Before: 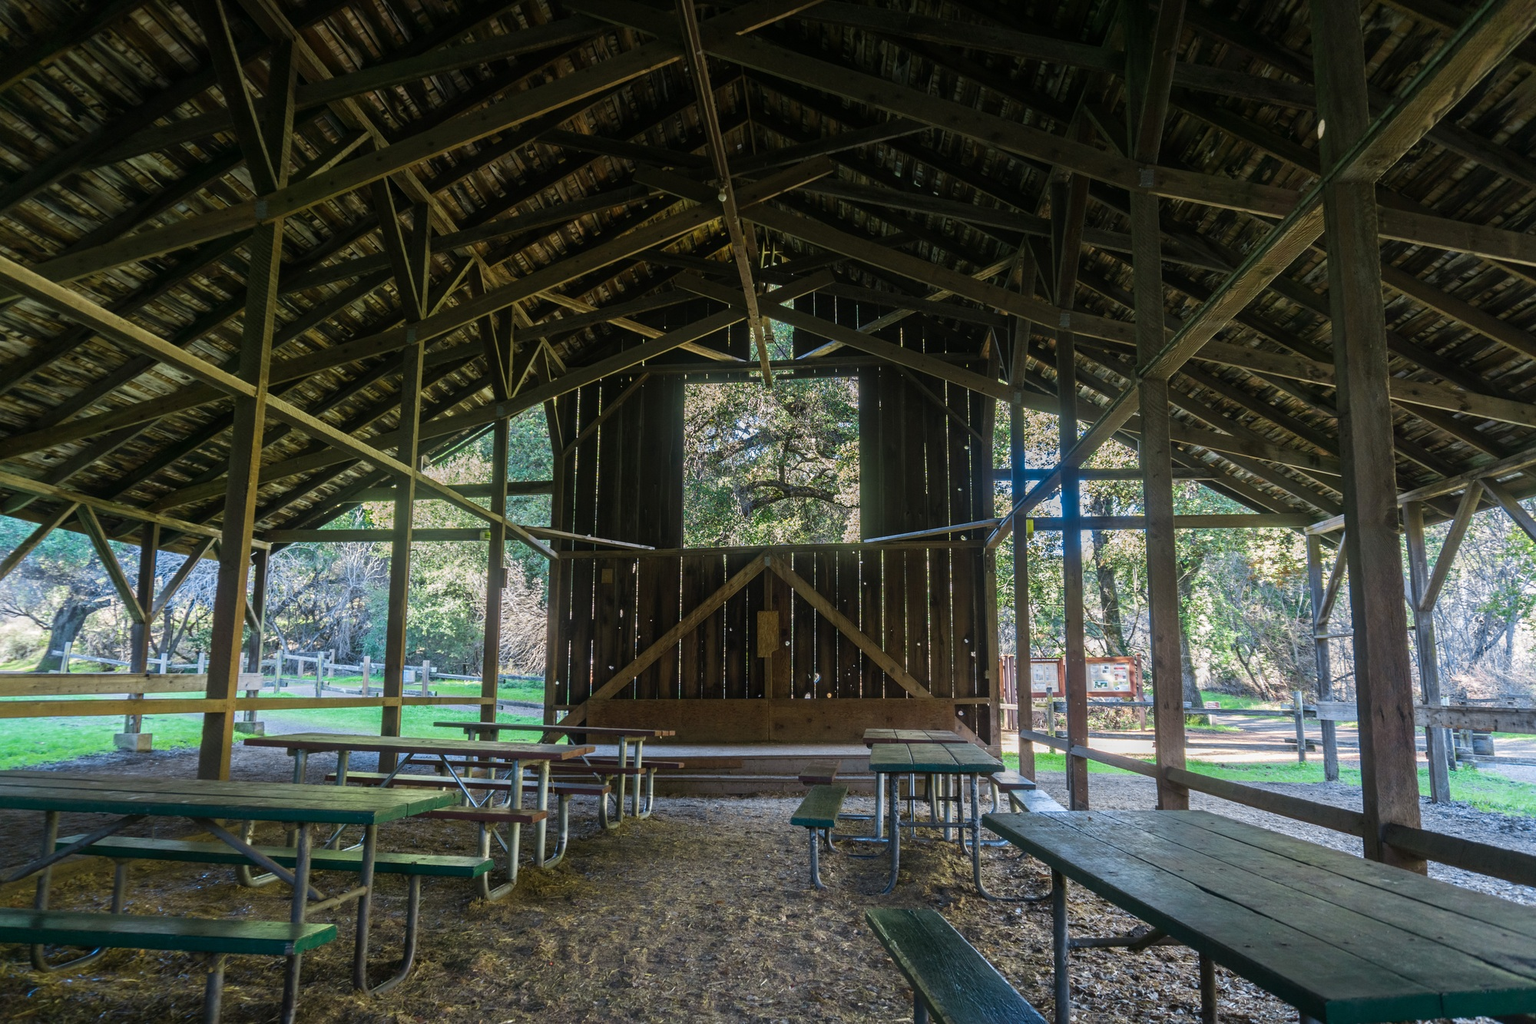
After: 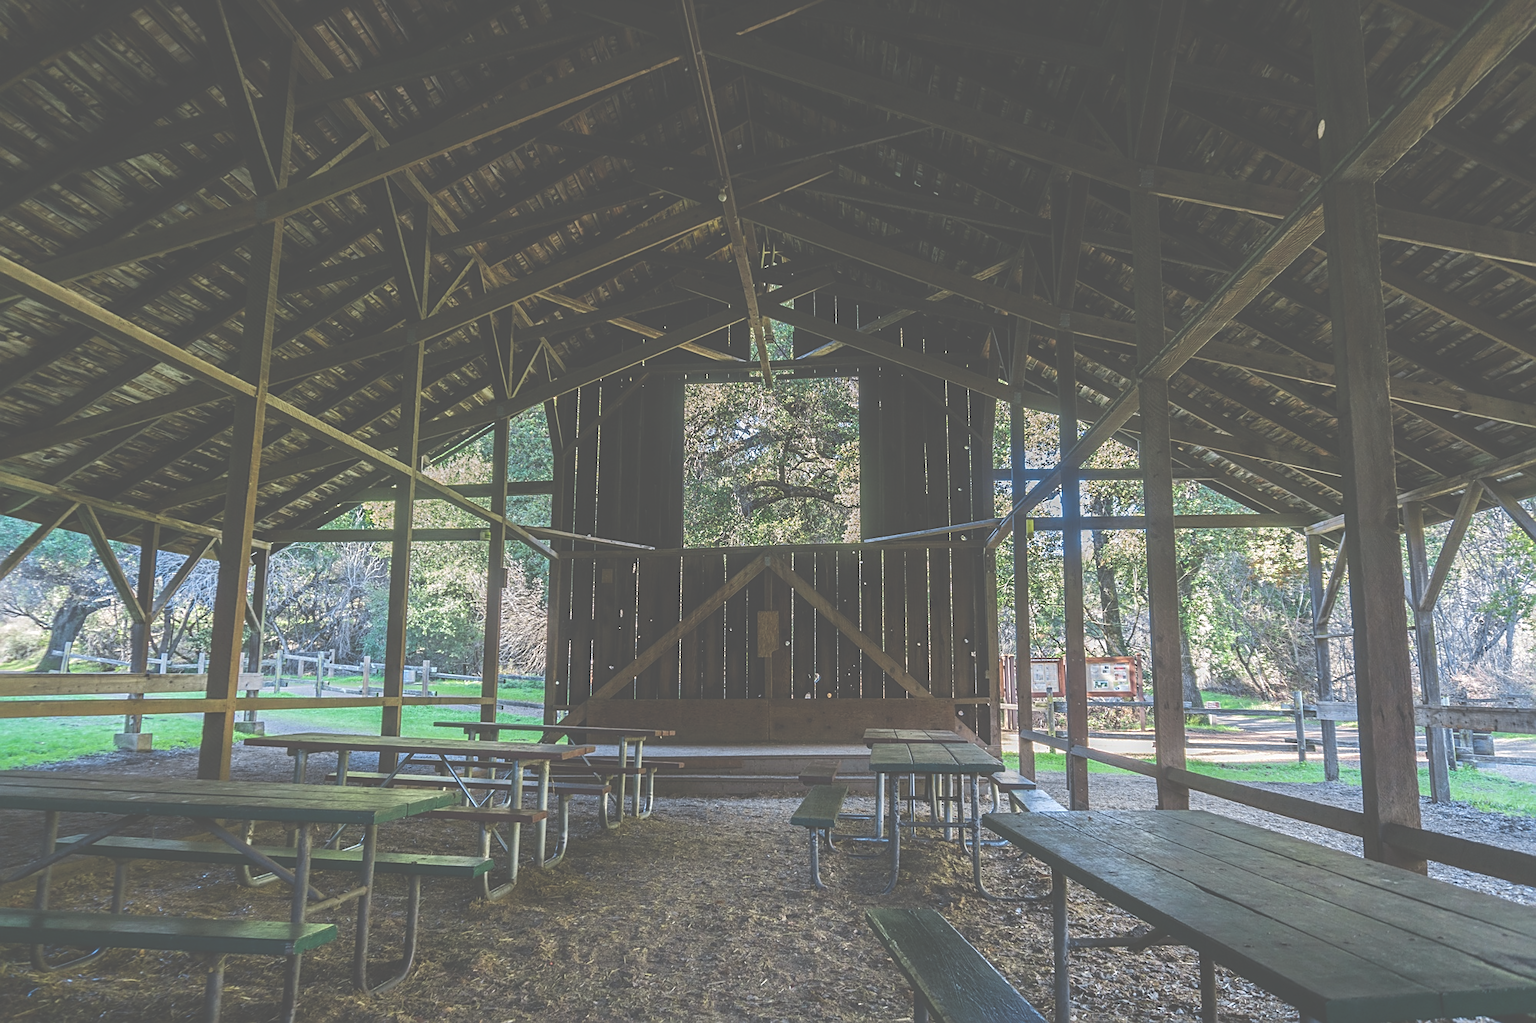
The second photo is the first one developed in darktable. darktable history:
exposure: black level correction -0.087, compensate highlight preservation false
local contrast: highlights 102%, shadows 101%, detail 120%, midtone range 0.2
tone equalizer: on, module defaults
sharpen: on, module defaults
shadows and highlights: shadows -20.46, white point adjustment -2.09, highlights -34.76
